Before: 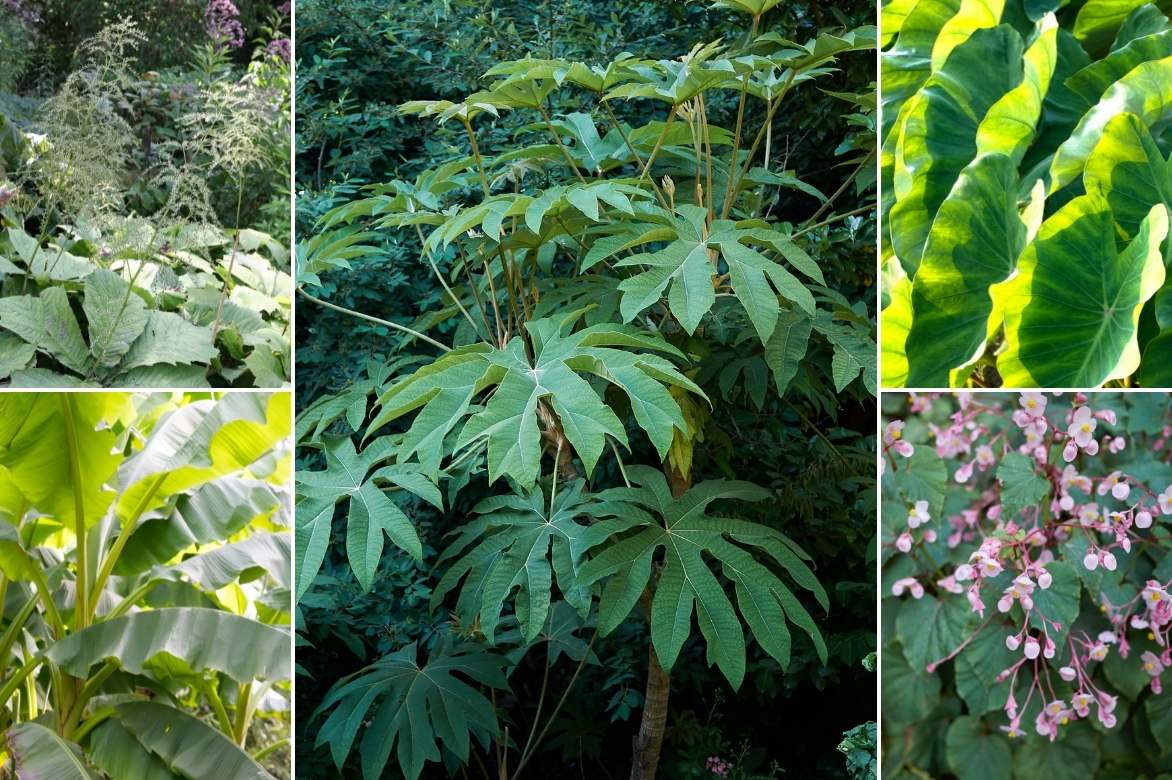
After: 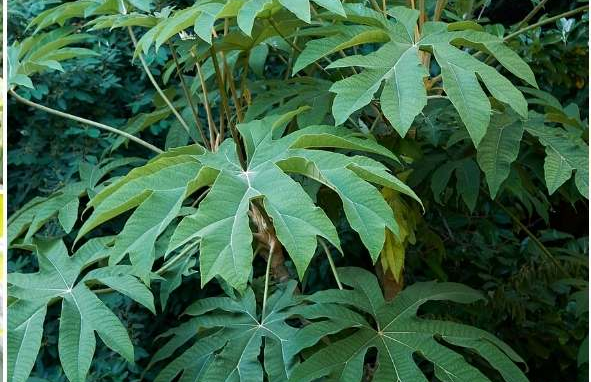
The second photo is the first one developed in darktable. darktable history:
crop: left 24.604%, top 25.447%, right 24.956%, bottom 25.488%
